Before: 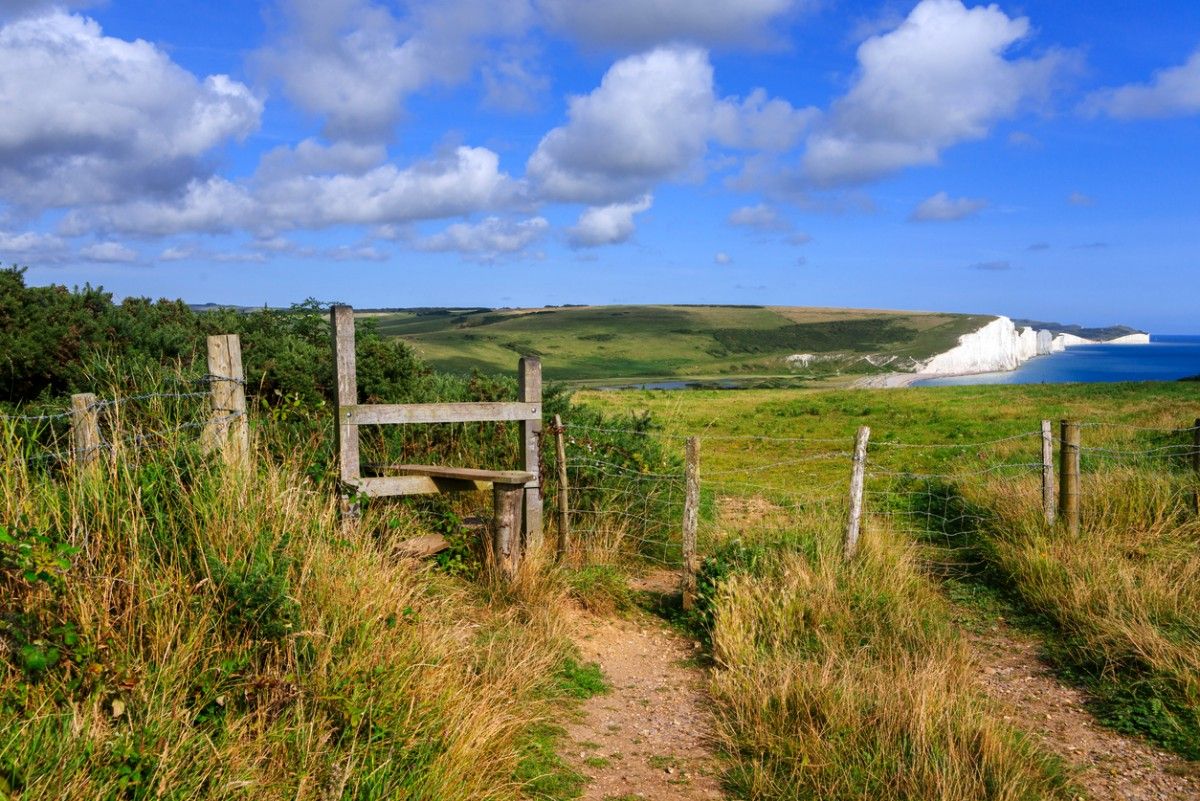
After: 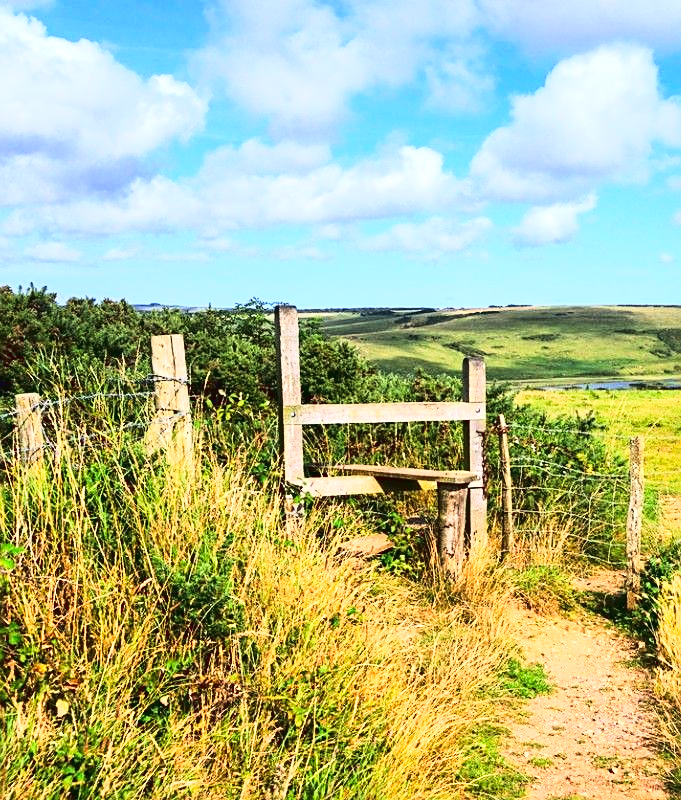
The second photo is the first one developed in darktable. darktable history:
sharpen: on, module defaults
crop: left 4.745%, right 38.46%
tone curve: curves: ch0 [(0, 0.031) (0.145, 0.106) (0.319, 0.269) (0.495, 0.544) (0.707, 0.833) (0.859, 0.931) (1, 0.967)]; ch1 [(0, 0) (0.279, 0.218) (0.424, 0.411) (0.495, 0.504) (0.538, 0.55) (0.578, 0.595) (0.707, 0.778) (1, 1)]; ch2 [(0, 0) (0.125, 0.089) (0.353, 0.329) (0.436, 0.432) (0.552, 0.554) (0.615, 0.674) (1, 1)], color space Lab, linked channels, preserve colors none
exposure: black level correction 0.001, exposure 0.963 EV, compensate highlight preservation false
